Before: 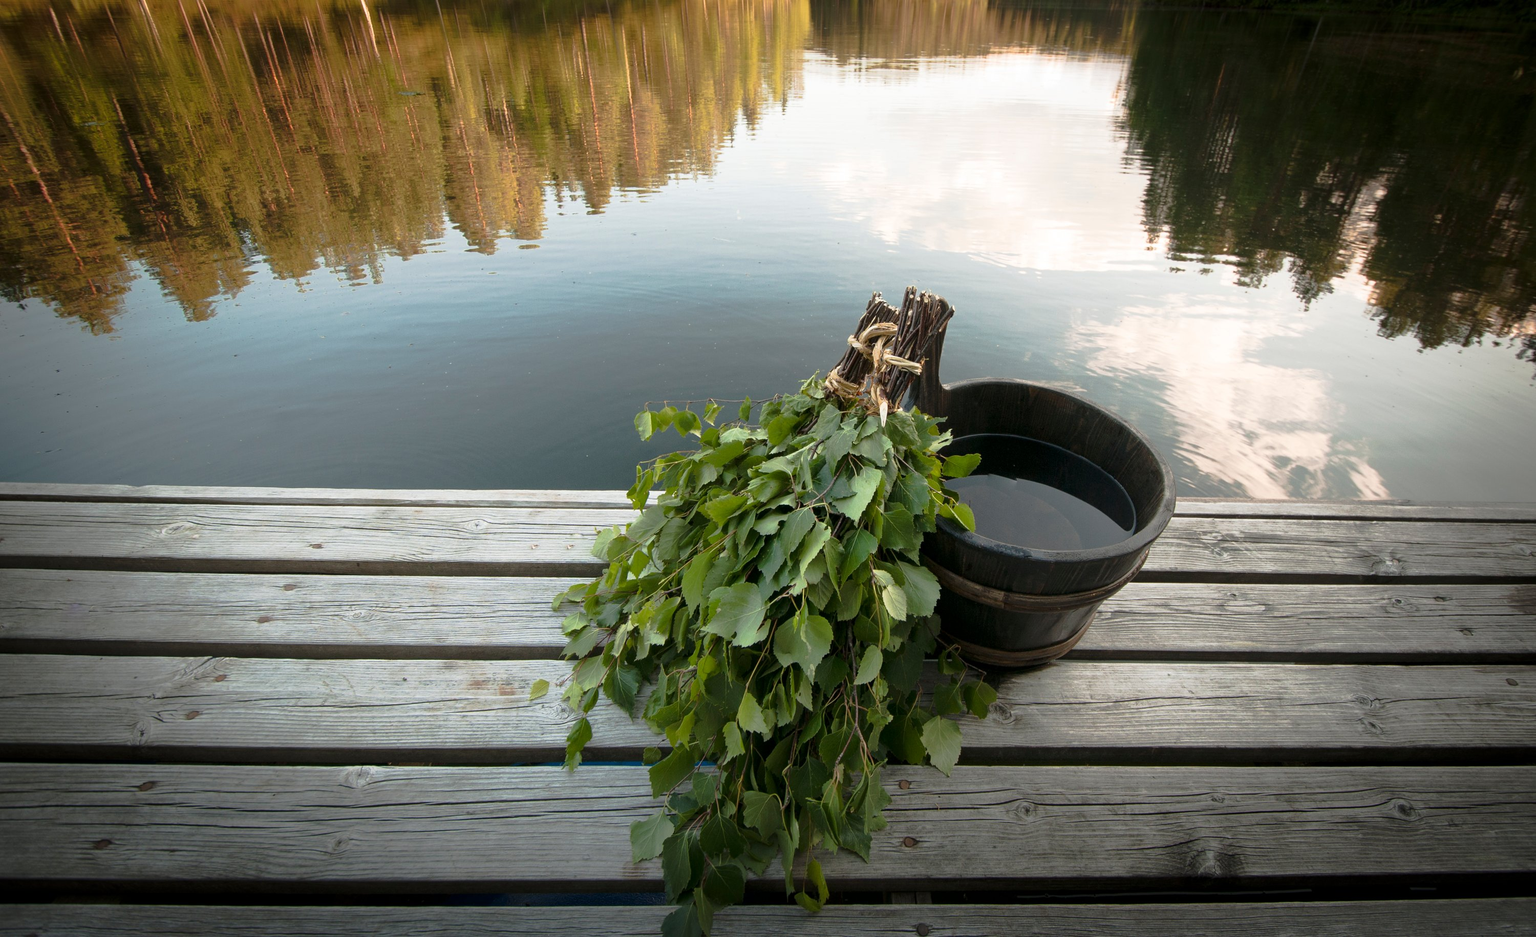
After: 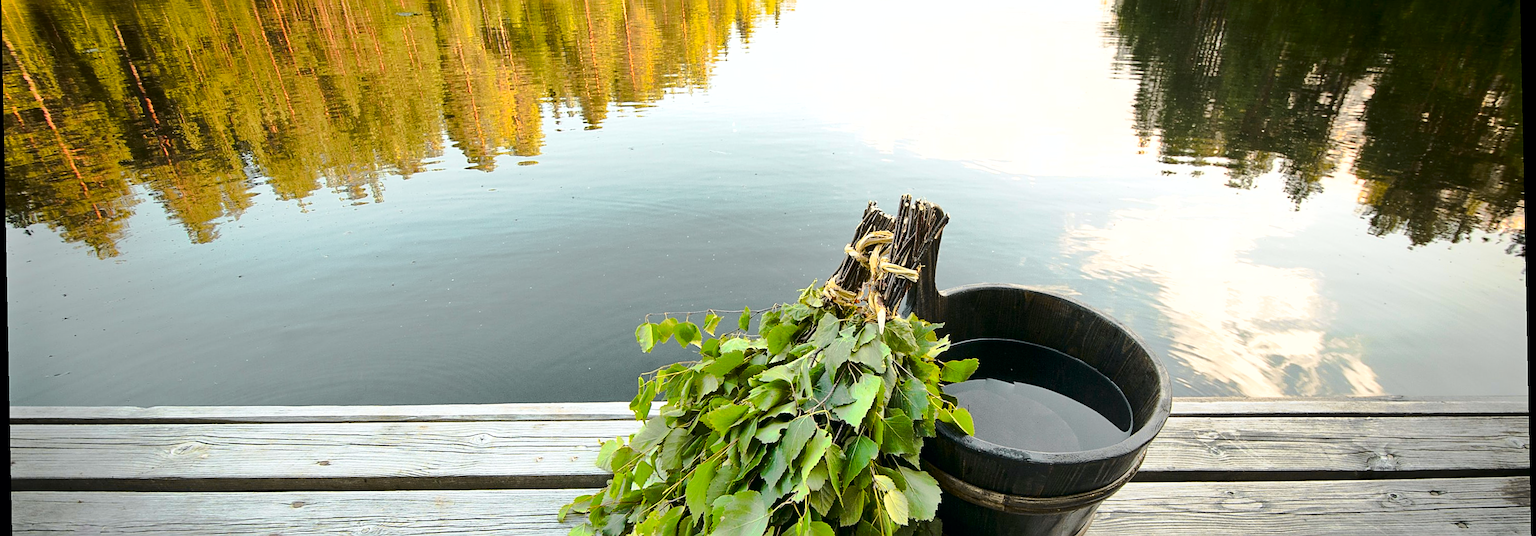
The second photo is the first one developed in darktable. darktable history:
sharpen: amount 0.55
tone curve: curves: ch0 [(0, 0) (0.11, 0.081) (0.256, 0.259) (0.398, 0.475) (0.498, 0.611) (0.65, 0.757) (0.835, 0.883) (1, 0.961)]; ch1 [(0, 0) (0.346, 0.307) (0.408, 0.369) (0.453, 0.457) (0.482, 0.479) (0.502, 0.498) (0.521, 0.51) (0.553, 0.554) (0.618, 0.65) (0.693, 0.727) (1, 1)]; ch2 [(0, 0) (0.366, 0.337) (0.434, 0.46) (0.485, 0.494) (0.5, 0.494) (0.511, 0.508) (0.537, 0.55) (0.579, 0.599) (0.621, 0.693) (1, 1)], color space Lab, independent channels, preserve colors none
shadows and highlights: low approximation 0.01, soften with gaussian
exposure: exposure 0.6 EV, compensate highlight preservation false
color balance rgb: global vibrance -1%, saturation formula JzAzBz (2021)
rotate and perspective: rotation -1.17°, automatic cropping off
crop and rotate: top 10.605%, bottom 33.274%
